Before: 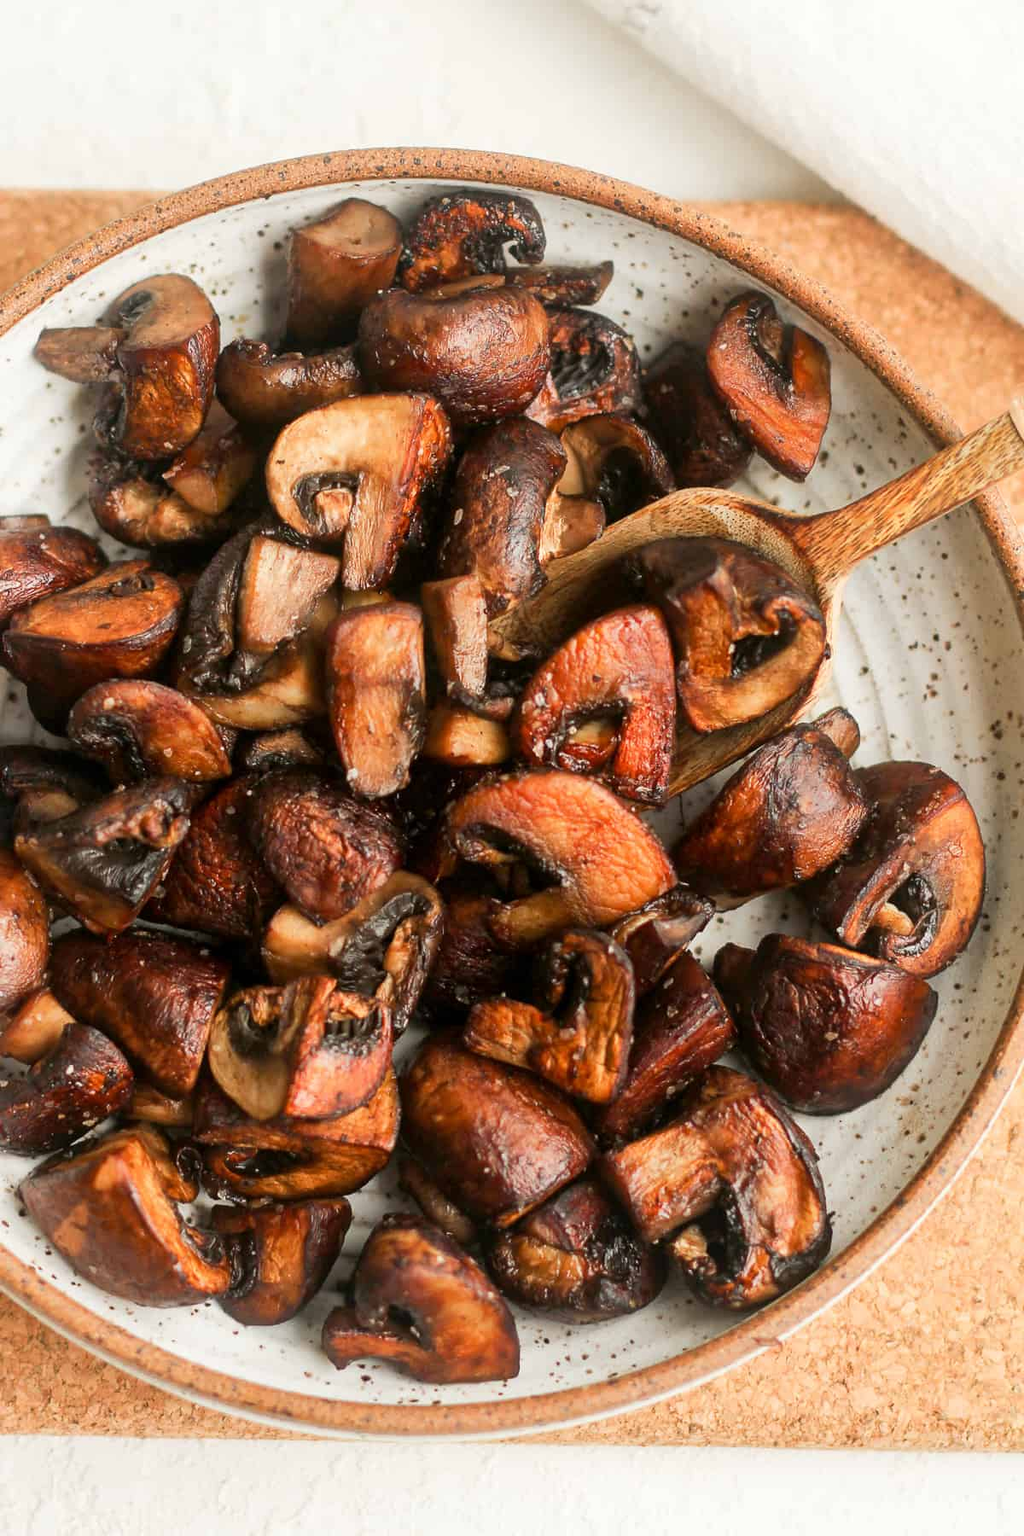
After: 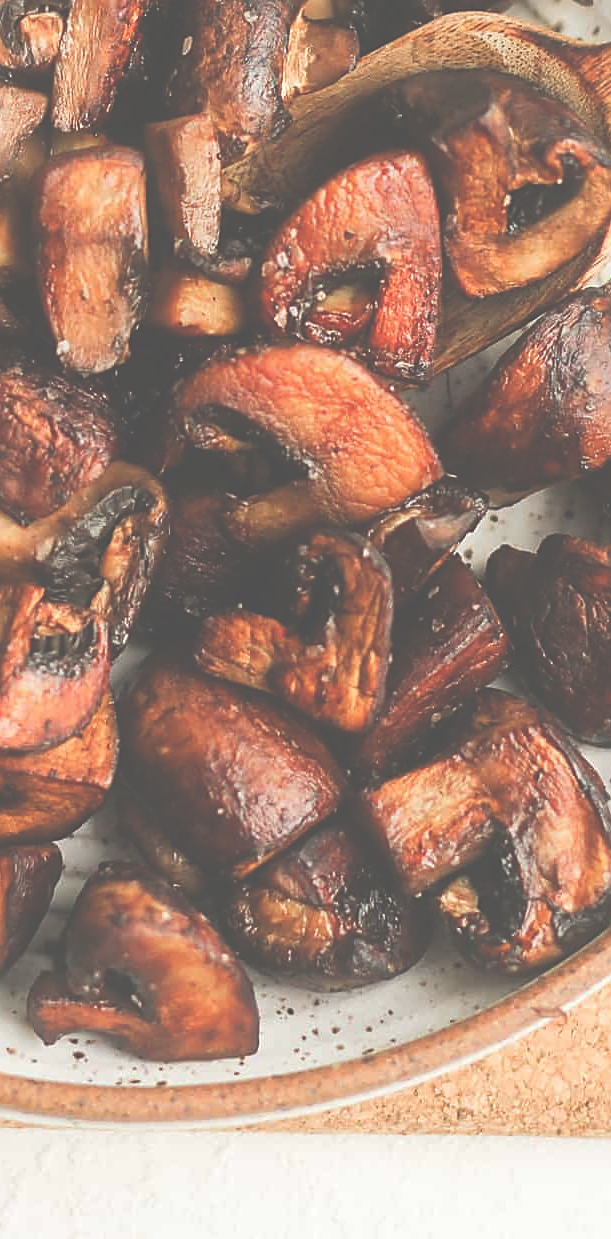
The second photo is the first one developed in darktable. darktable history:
crop and rotate: left 29.237%, top 31.152%, right 19.807%
sharpen: on, module defaults
exposure: black level correction -0.087, compensate highlight preservation false
